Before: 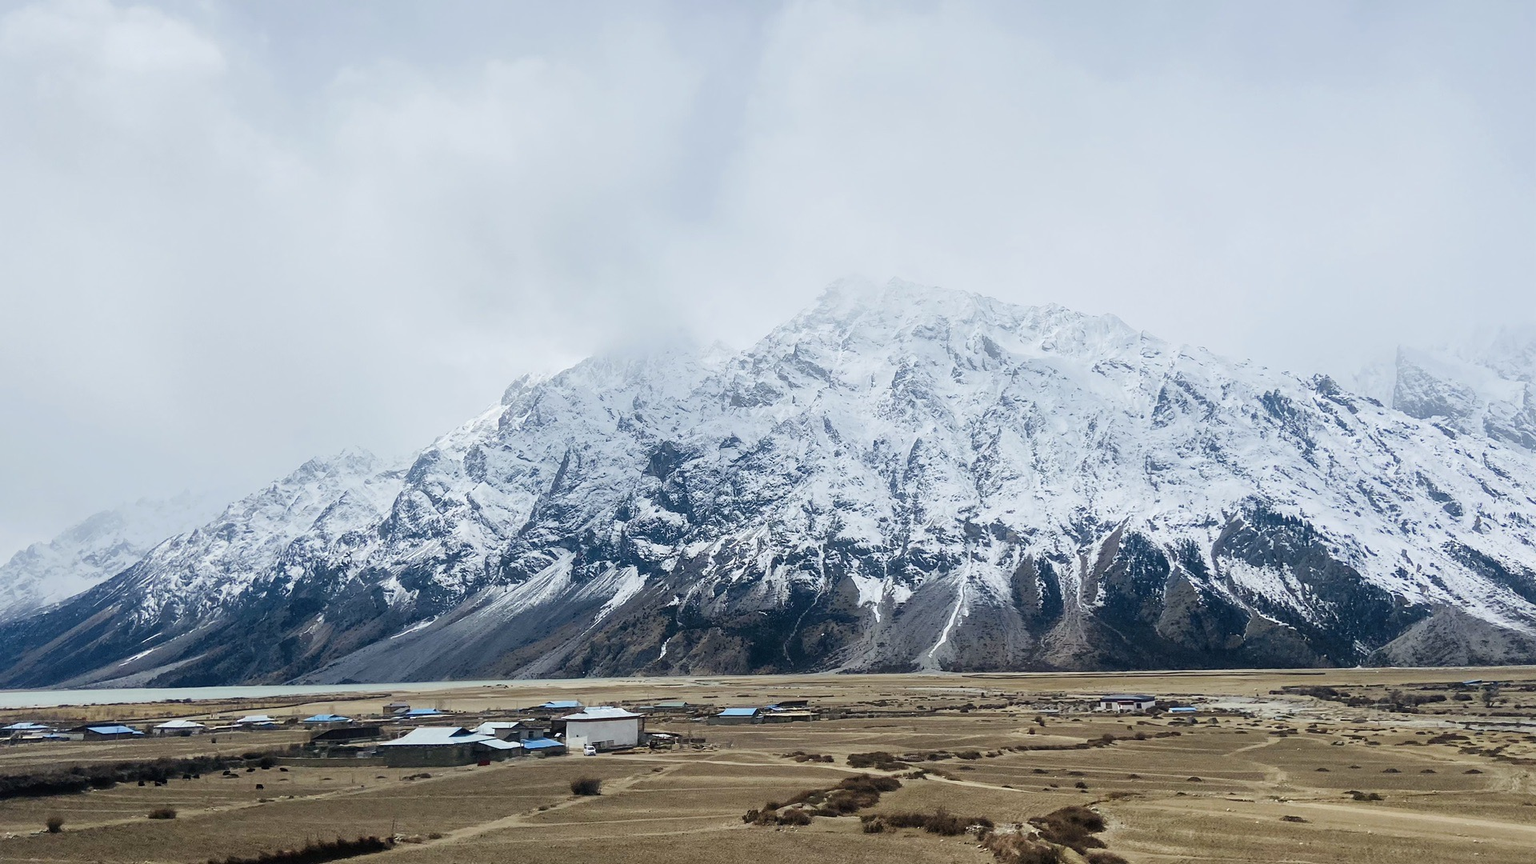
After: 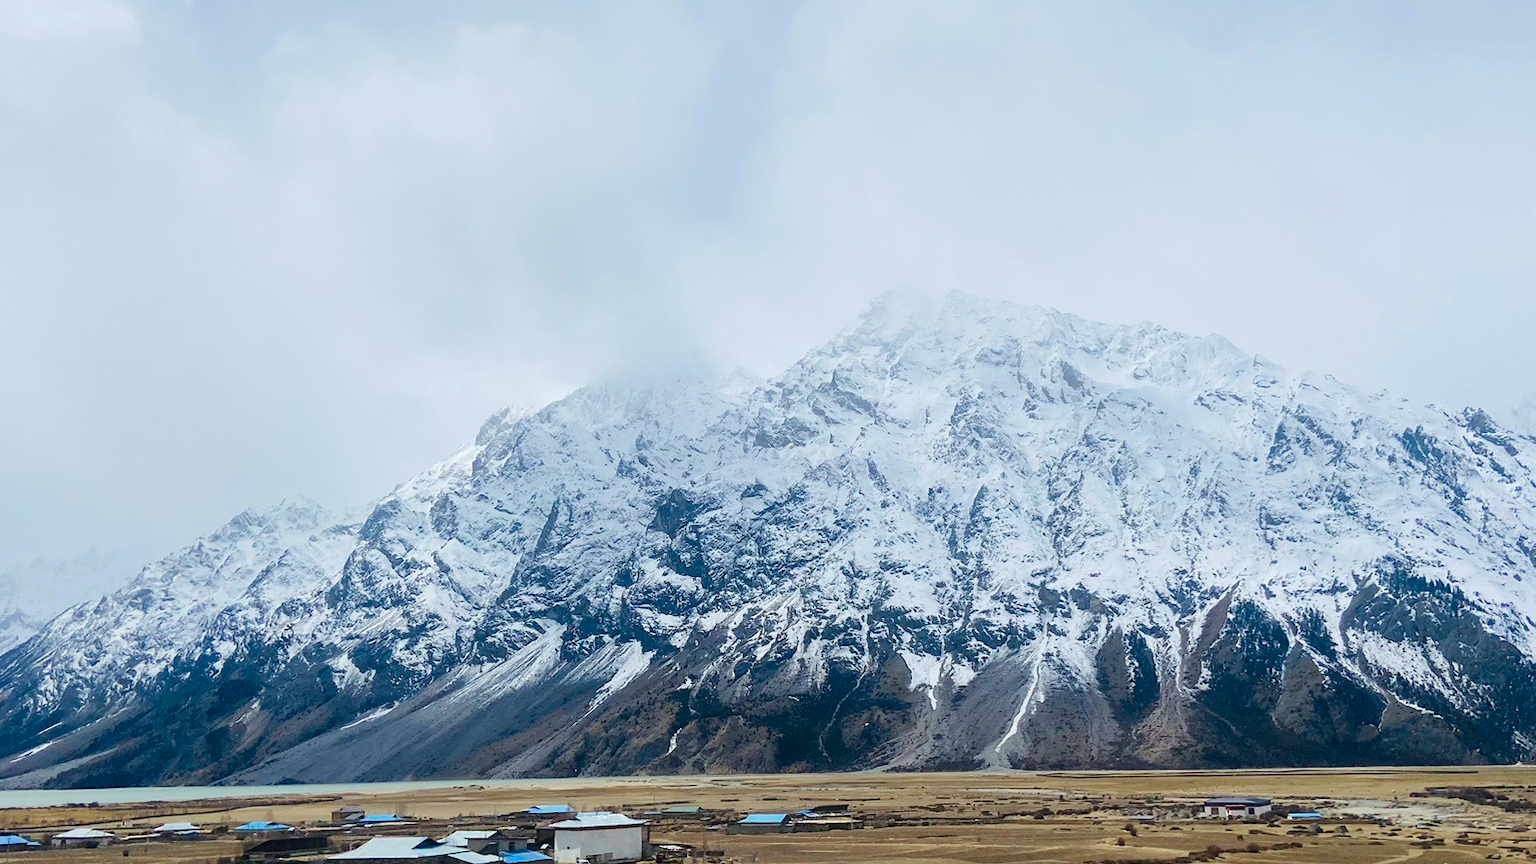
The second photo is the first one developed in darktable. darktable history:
crop and rotate: left 7.196%, top 4.574%, right 10.605%, bottom 13.178%
color balance rgb: perceptual saturation grading › global saturation 20%, global vibrance 20%
